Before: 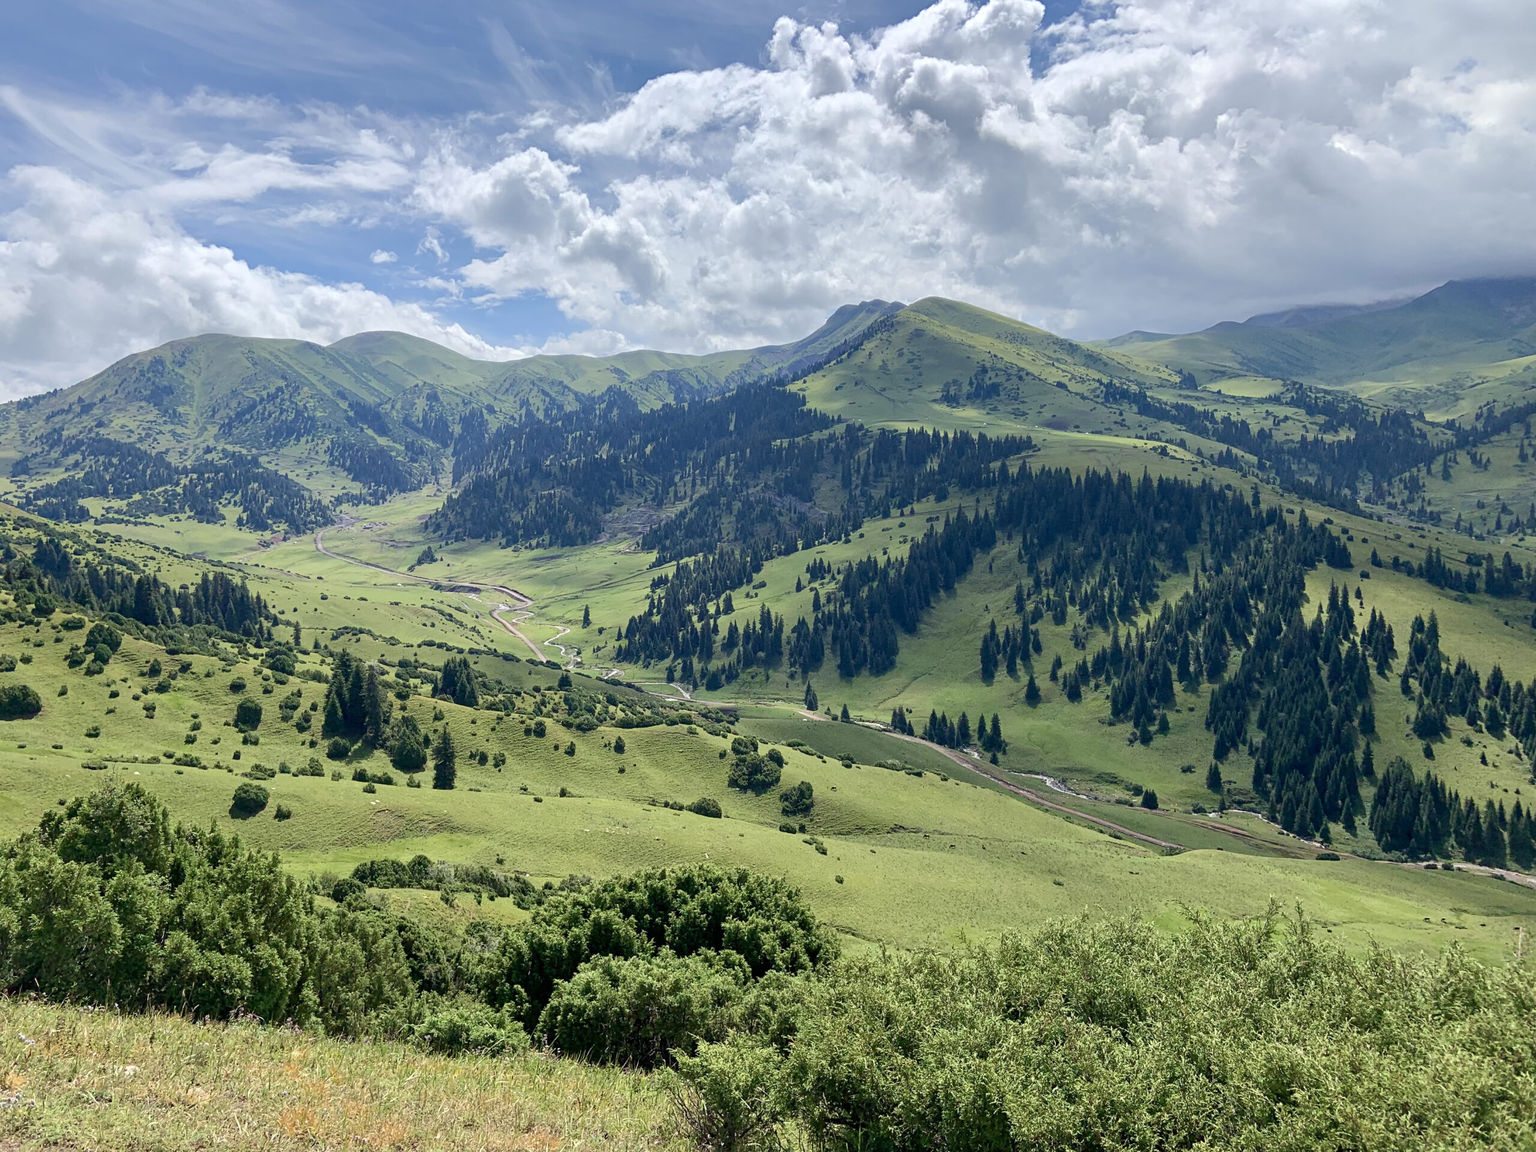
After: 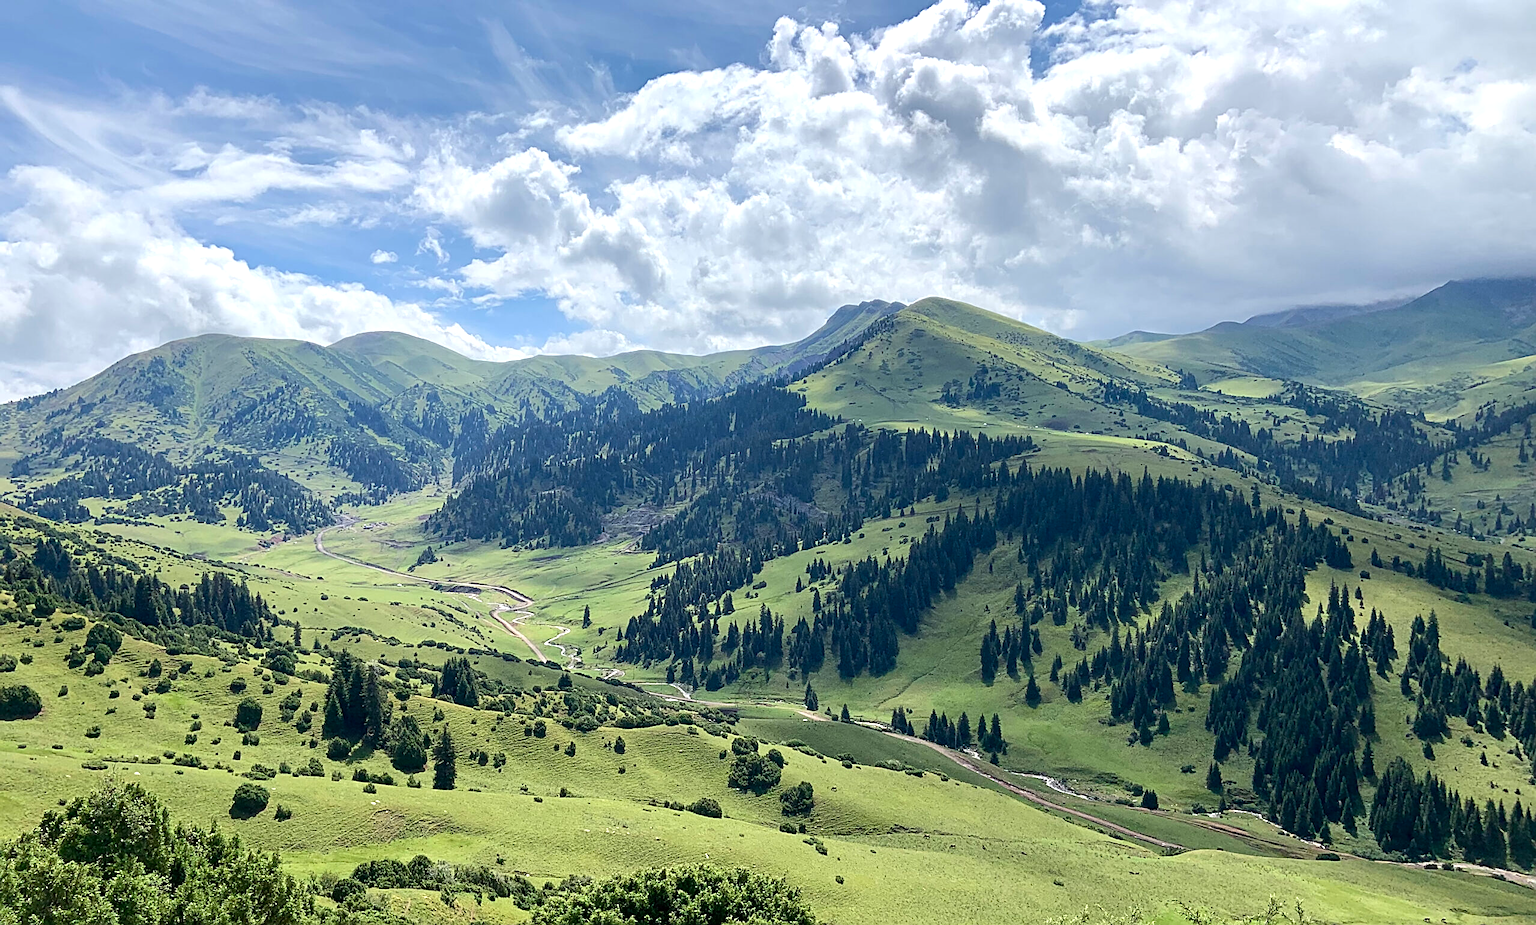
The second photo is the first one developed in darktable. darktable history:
sharpen: on, module defaults
crop: bottom 19.644%
tone equalizer: -8 EV -0.417 EV, -7 EV -0.389 EV, -6 EV -0.333 EV, -5 EV -0.222 EV, -3 EV 0.222 EV, -2 EV 0.333 EV, -1 EV 0.389 EV, +0 EV 0.417 EV, edges refinement/feathering 500, mask exposure compensation -1.57 EV, preserve details no
